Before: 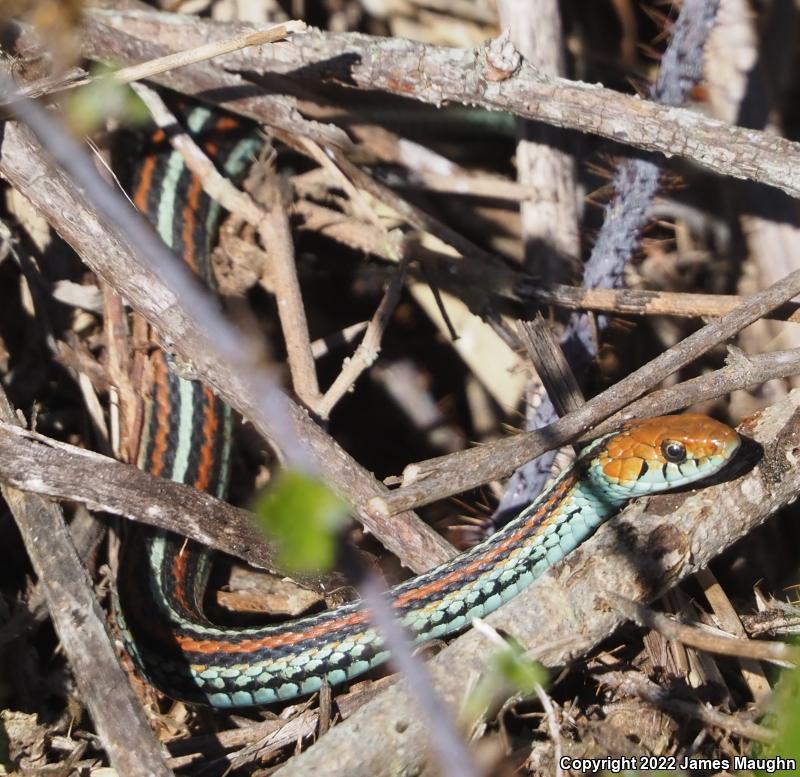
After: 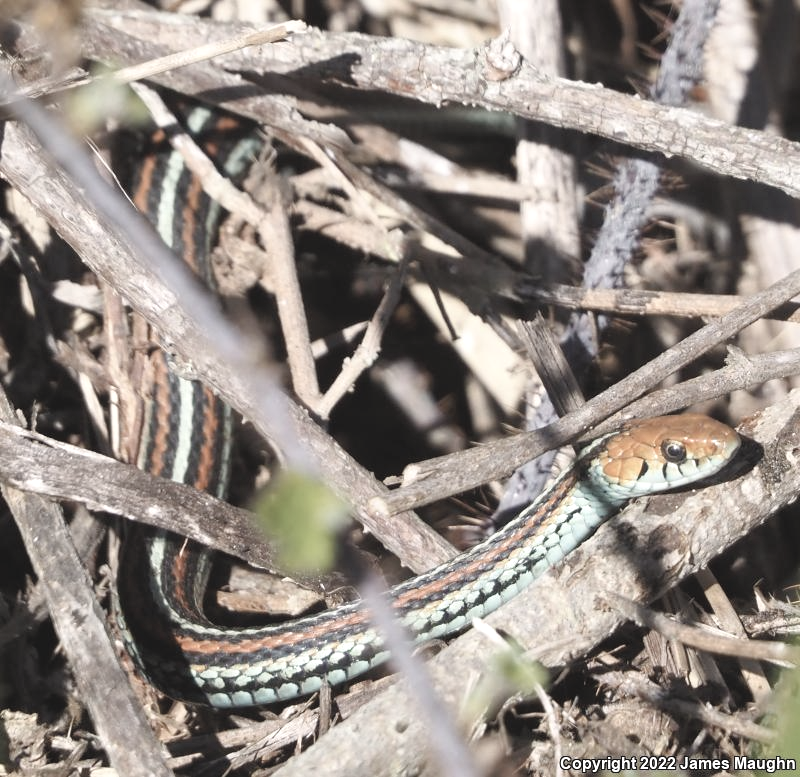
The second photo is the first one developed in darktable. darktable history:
color balance rgb: shadows lift › chroma 1%, shadows lift › hue 28.8°, power › hue 60°, highlights gain › chroma 1%, highlights gain › hue 60°, global offset › luminance 0.25%, perceptual saturation grading › highlights -20%, perceptual saturation grading › shadows 20%, perceptual brilliance grading › highlights 5%, perceptual brilliance grading › shadows -10%, global vibrance 19.67%
contrast brightness saturation: brightness 0.18, saturation -0.5
exposure: exposure 0.161 EV, compensate highlight preservation false
